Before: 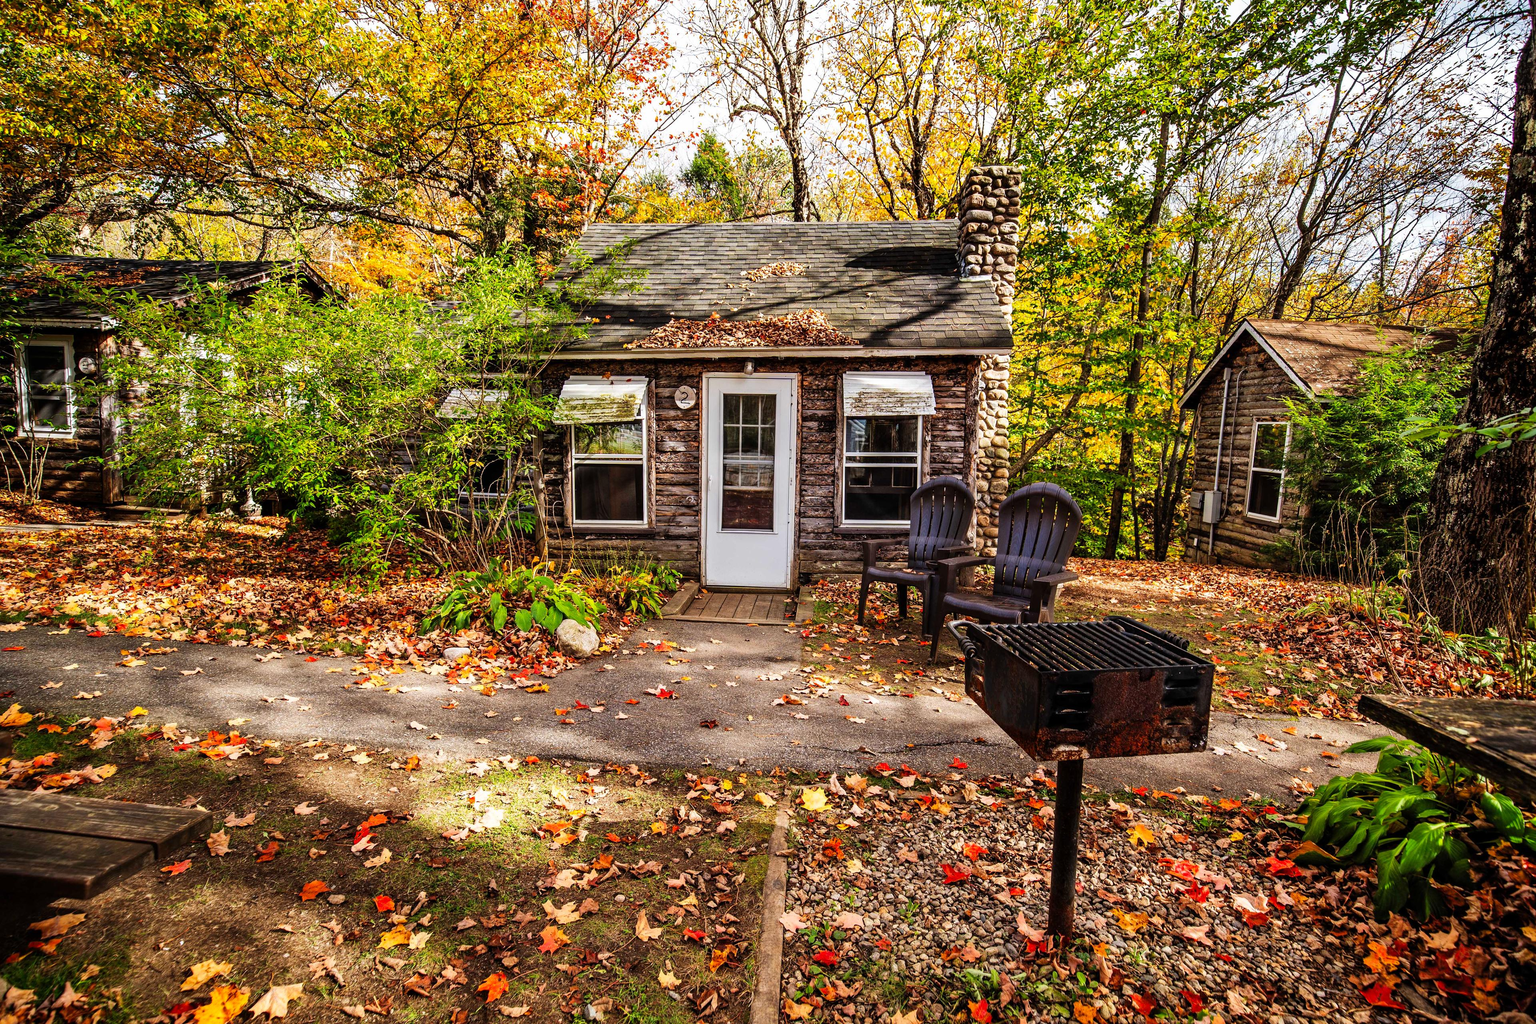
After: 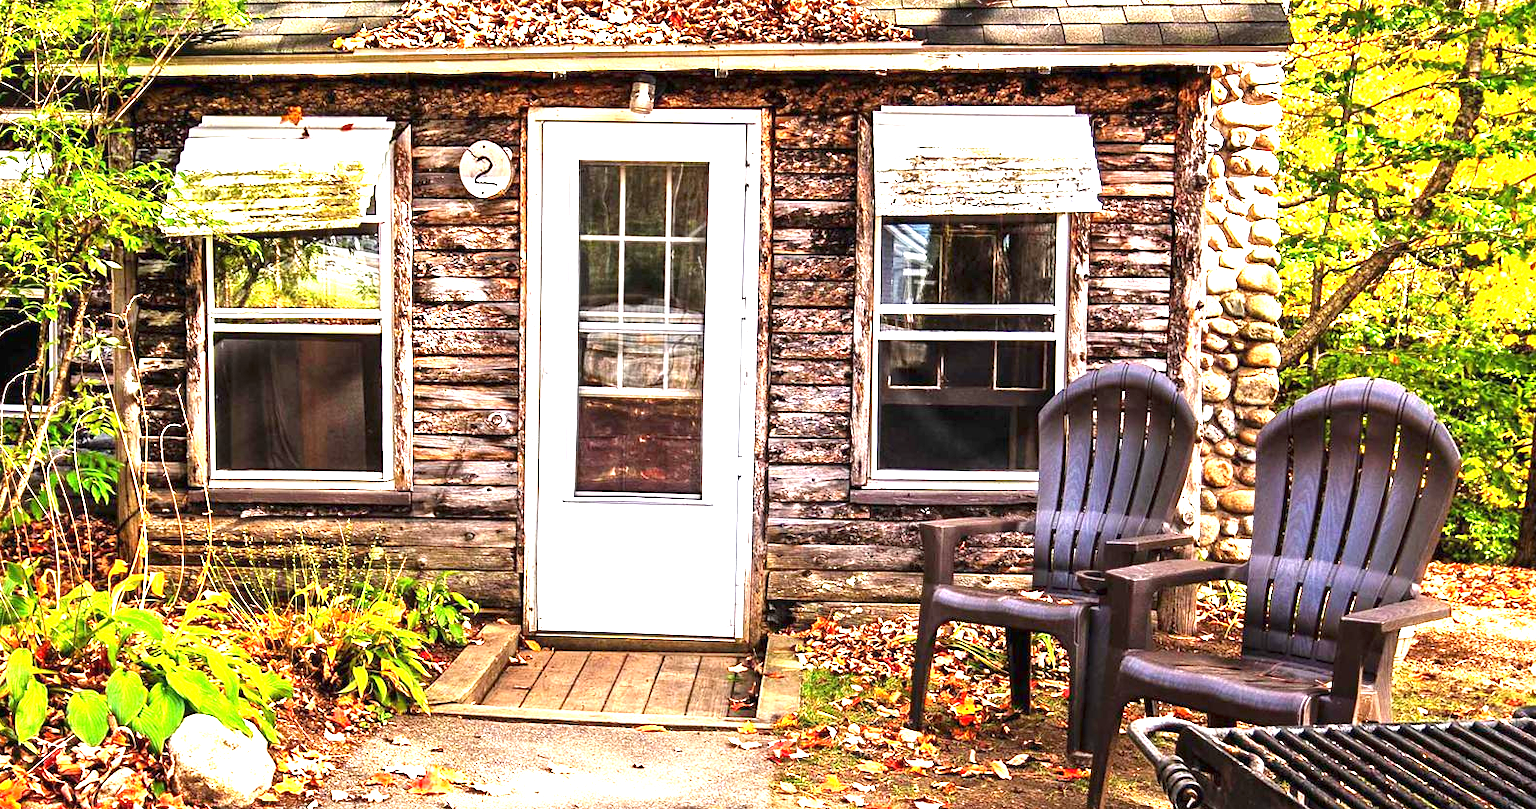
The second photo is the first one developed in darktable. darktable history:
crop: left 31.765%, top 32.104%, right 27.527%, bottom 35.702%
exposure: exposure 2.003 EV, compensate highlight preservation false
